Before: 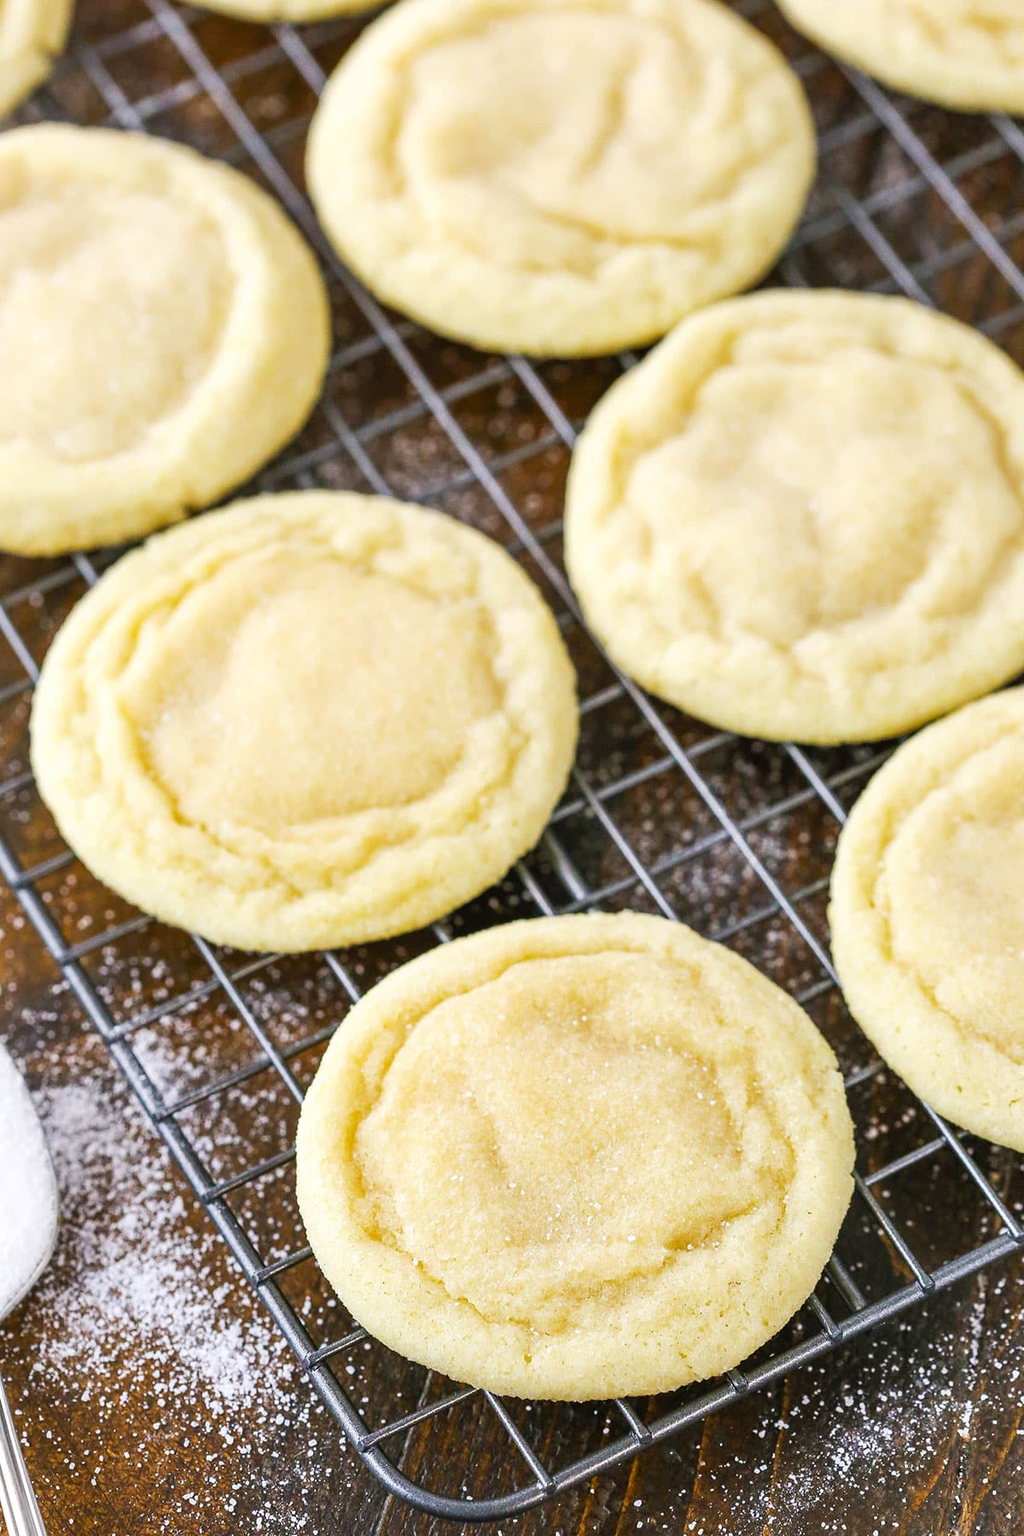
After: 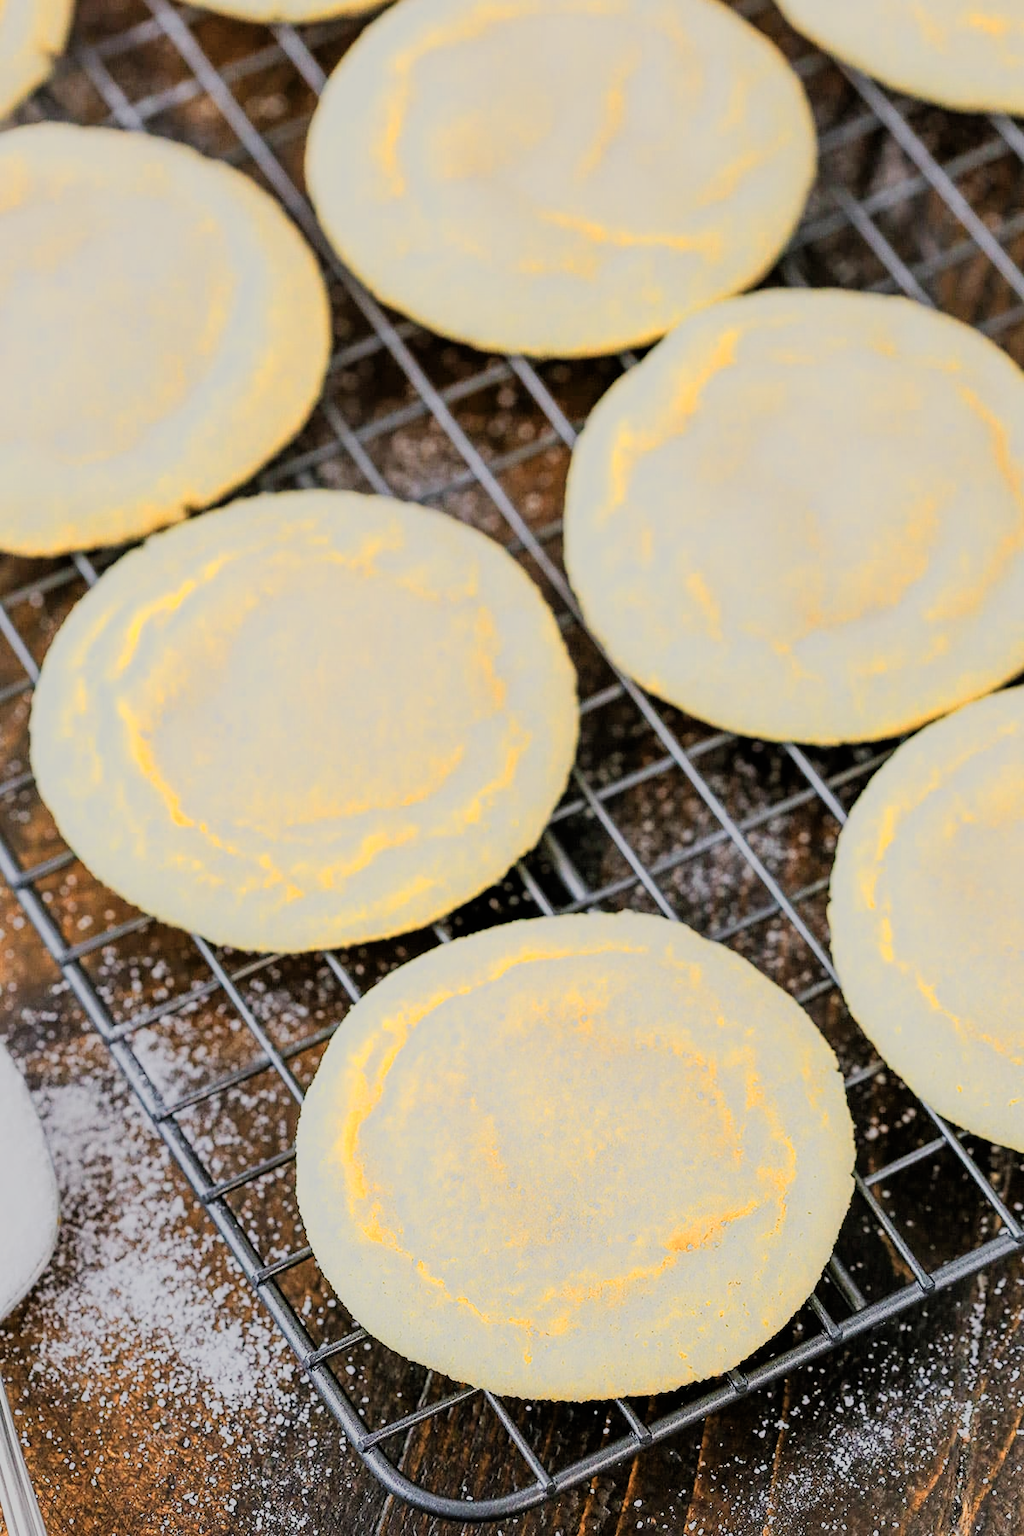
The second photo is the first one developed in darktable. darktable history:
filmic rgb: black relative exposure -6.09 EV, white relative exposure 6.97 EV, hardness 2.27
color zones: curves: ch0 [(0.018, 0.548) (0.224, 0.64) (0.425, 0.447) (0.675, 0.575) (0.732, 0.579)]; ch1 [(0.066, 0.487) (0.25, 0.5) (0.404, 0.43) (0.75, 0.421) (0.956, 0.421)]; ch2 [(0.044, 0.561) (0.215, 0.465) (0.399, 0.544) (0.465, 0.548) (0.614, 0.447) (0.724, 0.43) (0.882, 0.623) (0.956, 0.632)]
